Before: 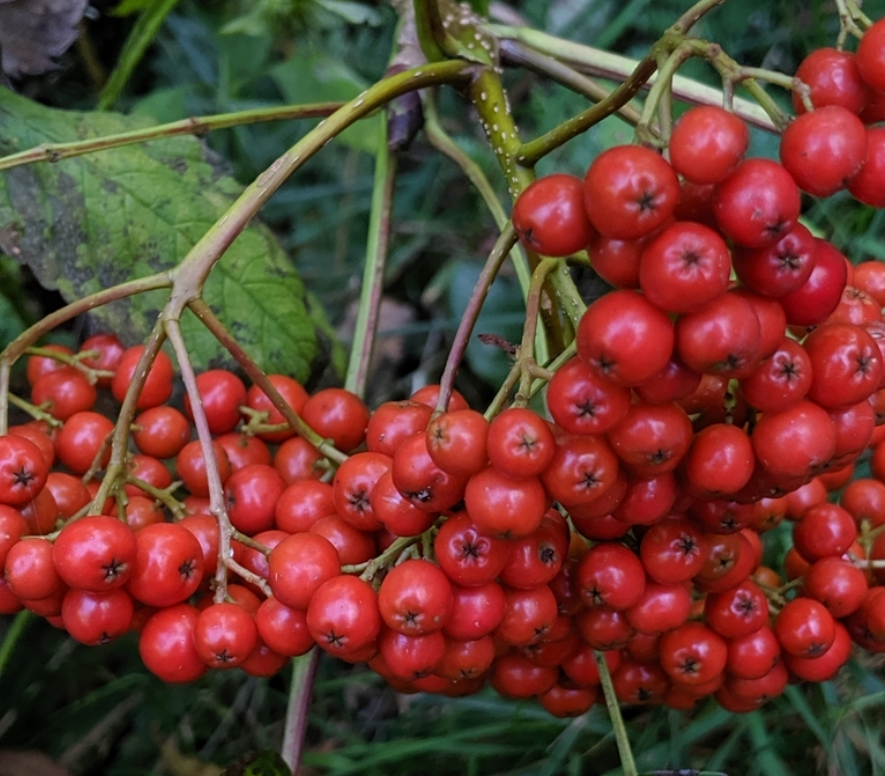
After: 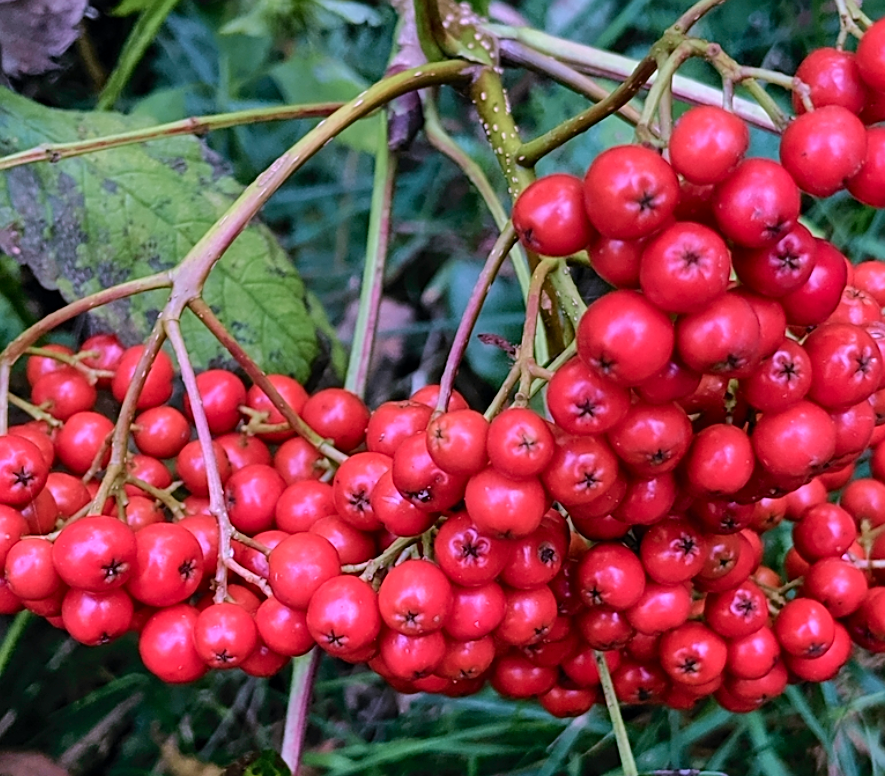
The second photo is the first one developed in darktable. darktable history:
sharpen: on, module defaults
tone curve: curves: ch0 [(0, 0) (0.051, 0.047) (0.102, 0.099) (0.228, 0.275) (0.432, 0.535) (0.695, 0.778) (0.908, 0.946) (1, 1)]; ch1 [(0, 0) (0.339, 0.298) (0.402, 0.363) (0.453, 0.421) (0.483, 0.469) (0.494, 0.493) (0.504, 0.501) (0.527, 0.538) (0.563, 0.595) (0.597, 0.632) (1, 1)]; ch2 [(0, 0) (0.48, 0.48) (0.504, 0.5) (0.539, 0.554) (0.59, 0.63) (0.642, 0.684) (0.824, 0.815) (1, 1)], color space Lab, independent channels, preserve colors none
shadows and highlights: soften with gaussian
color correction: highlights a* 15.03, highlights b* -25.07
